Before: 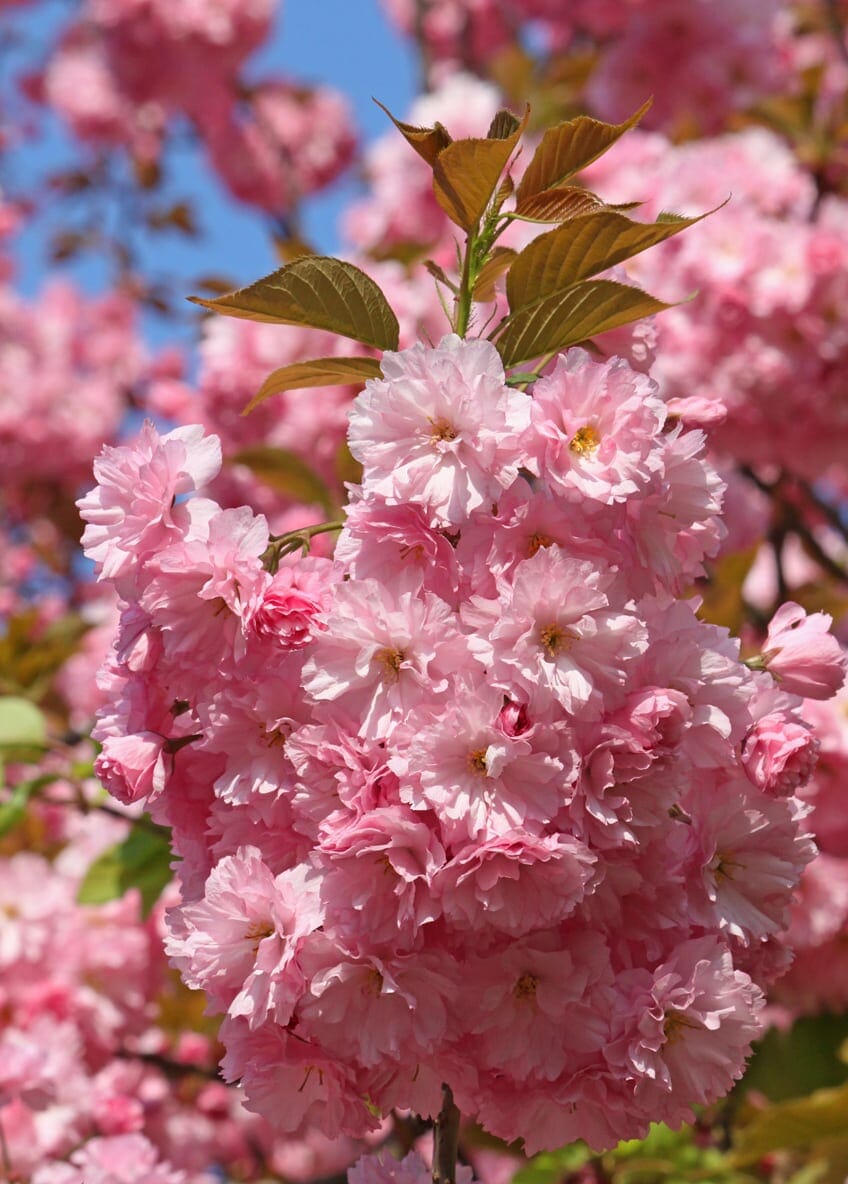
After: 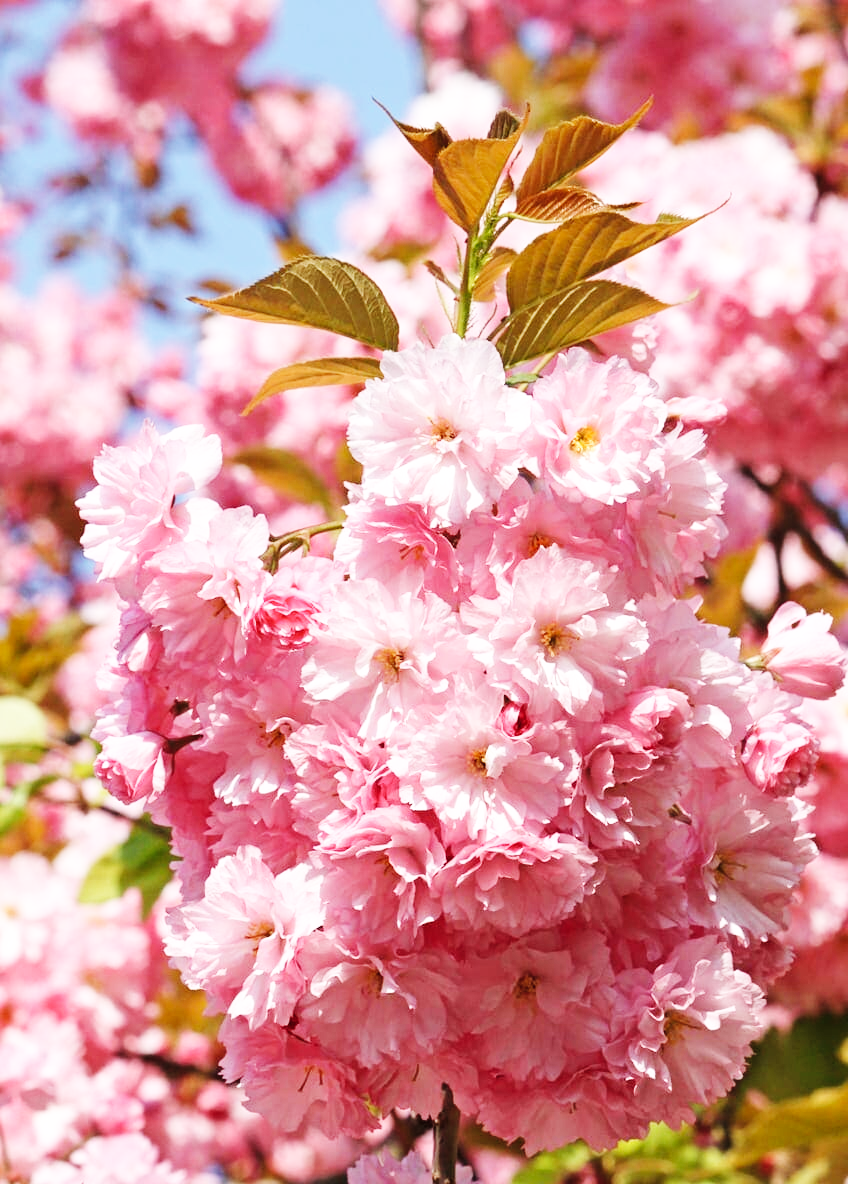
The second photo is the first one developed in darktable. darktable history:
color contrast: green-magenta contrast 0.84, blue-yellow contrast 0.86
base curve: curves: ch0 [(0, 0.003) (0.001, 0.002) (0.006, 0.004) (0.02, 0.022) (0.048, 0.086) (0.094, 0.234) (0.162, 0.431) (0.258, 0.629) (0.385, 0.8) (0.548, 0.918) (0.751, 0.988) (1, 1)], preserve colors none
